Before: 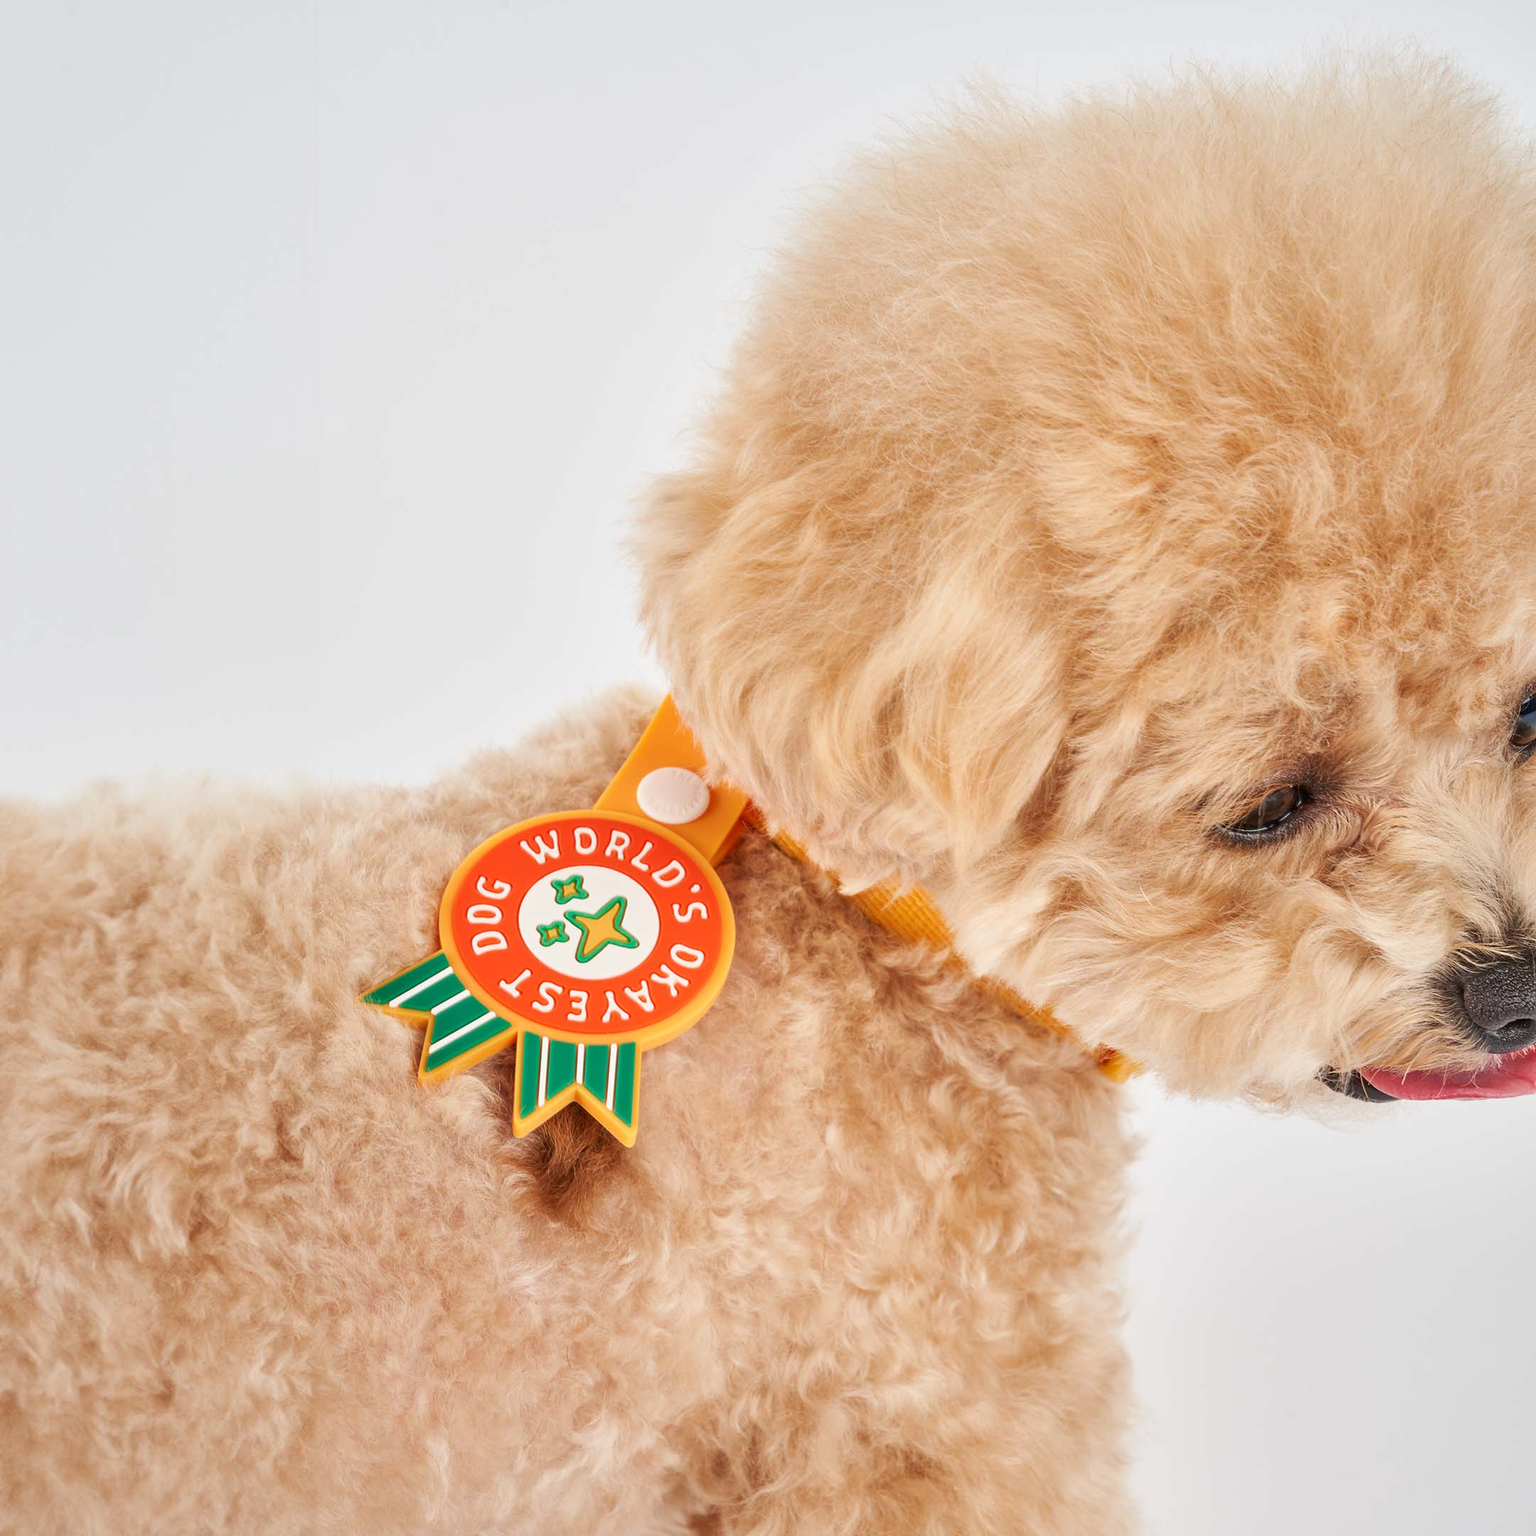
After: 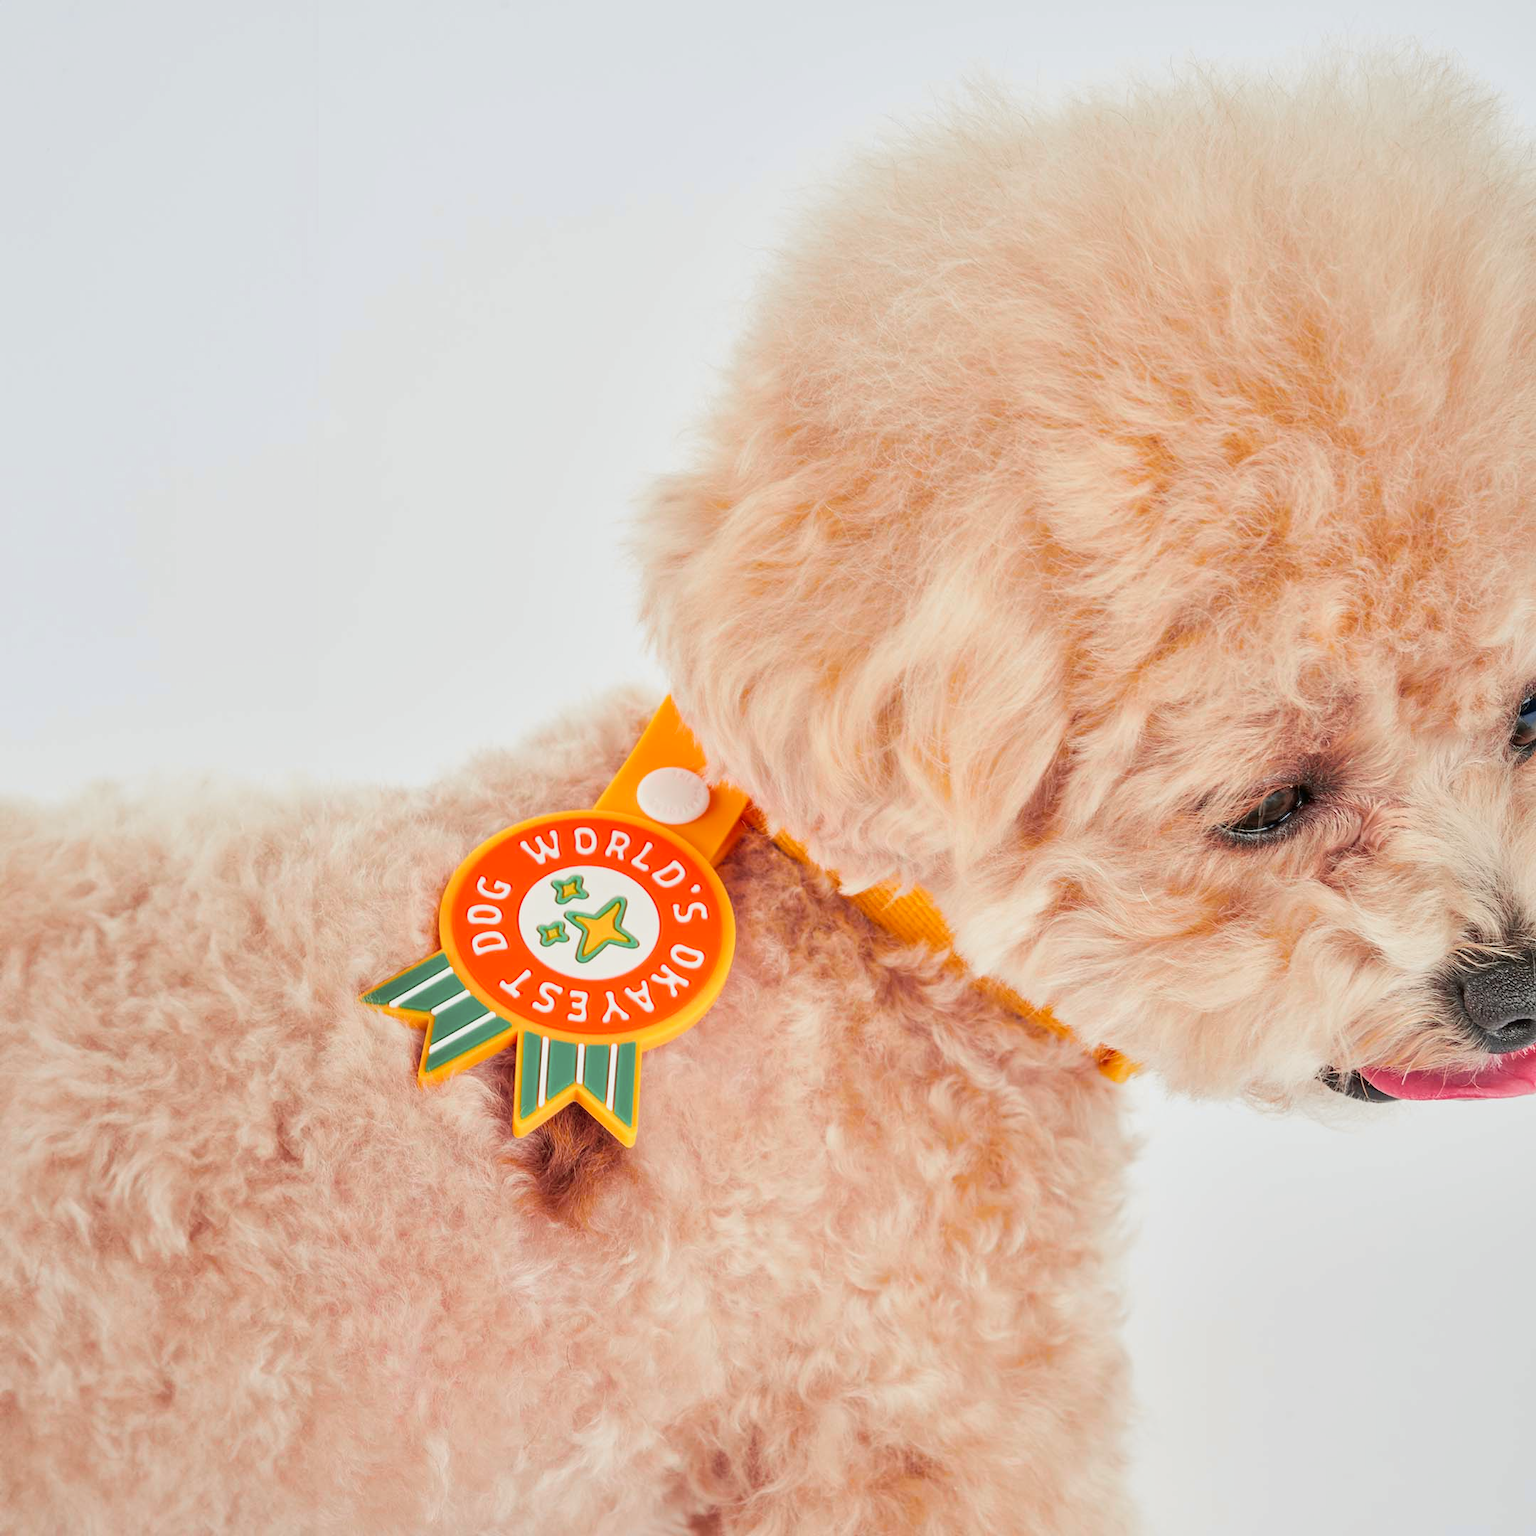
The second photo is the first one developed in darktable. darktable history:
tone curve: curves: ch0 [(0, 0) (0.07, 0.052) (0.23, 0.254) (0.486, 0.53) (0.822, 0.825) (0.994, 0.955)]; ch1 [(0, 0) (0.226, 0.261) (0.379, 0.442) (0.469, 0.472) (0.495, 0.495) (0.514, 0.504) (0.561, 0.568) (0.59, 0.612) (1, 1)]; ch2 [(0, 0) (0.269, 0.299) (0.459, 0.441) (0.498, 0.499) (0.523, 0.52) (0.586, 0.569) (0.635, 0.617) (0.659, 0.681) (0.718, 0.764) (1, 1)], color space Lab, independent channels, preserve colors none
